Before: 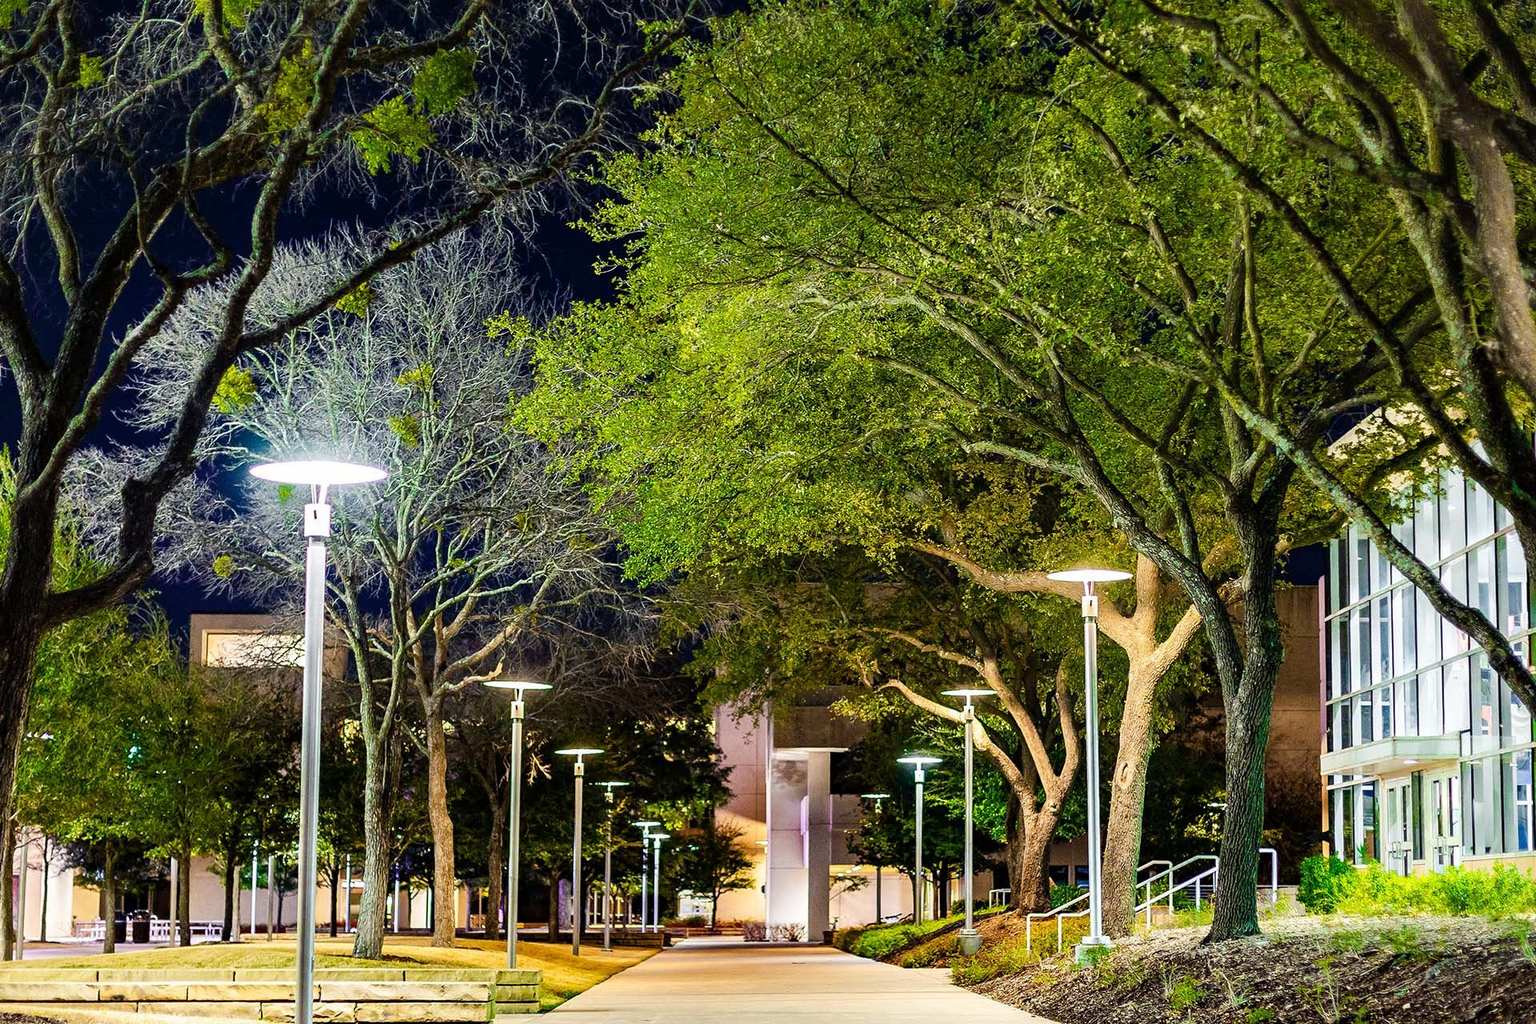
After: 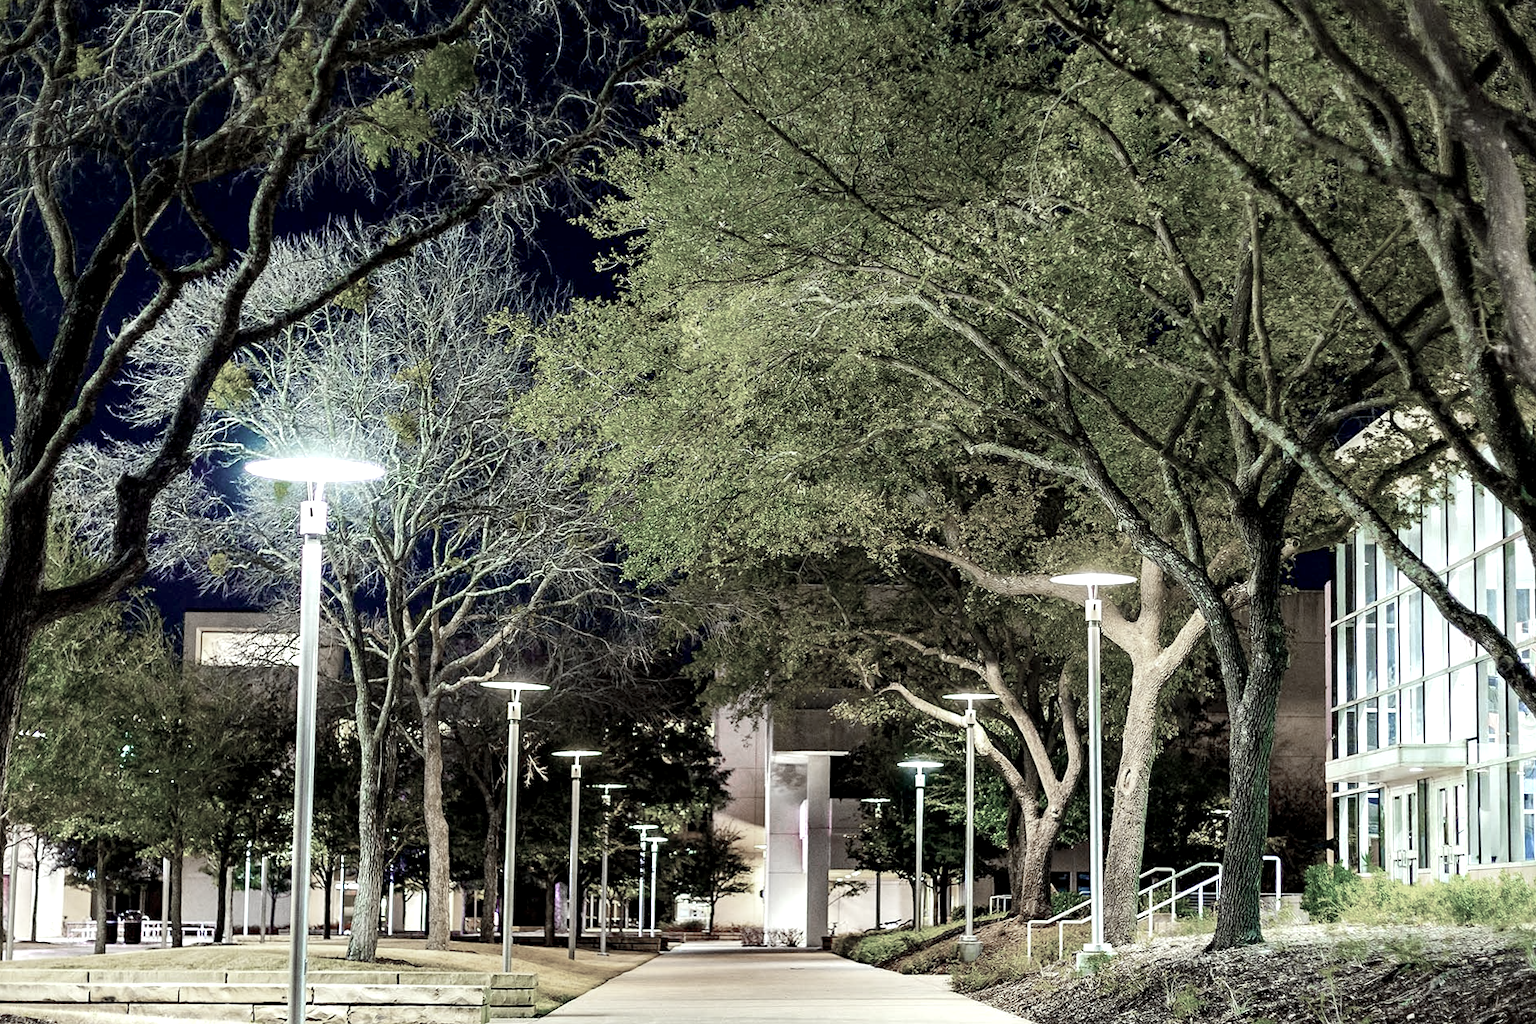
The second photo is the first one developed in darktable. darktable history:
color correction: highlights a* -8.32, highlights b* 3.49
crop and rotate: angle -0.388°
exposure: black level correction 0.003, exposure 0.386 EV, compensate highlight preservation false
color zones: curves: ch0 [(0, 0.613) (0.01, 0.613) (0.245, 0.448) (0.498, 0.529) (0.642, 0.665) (0.879, 0.777) (0.99, 0.613)]; ch1 [(0, 0.272) (0.219, 0.127) (0.724, 0.346)]
